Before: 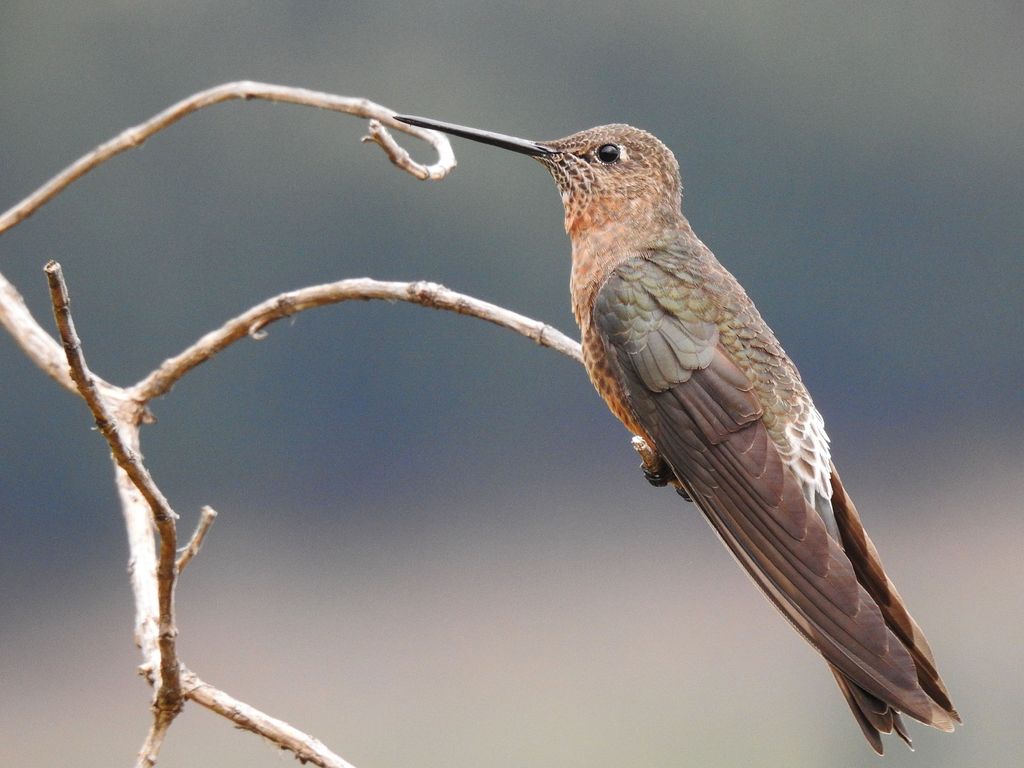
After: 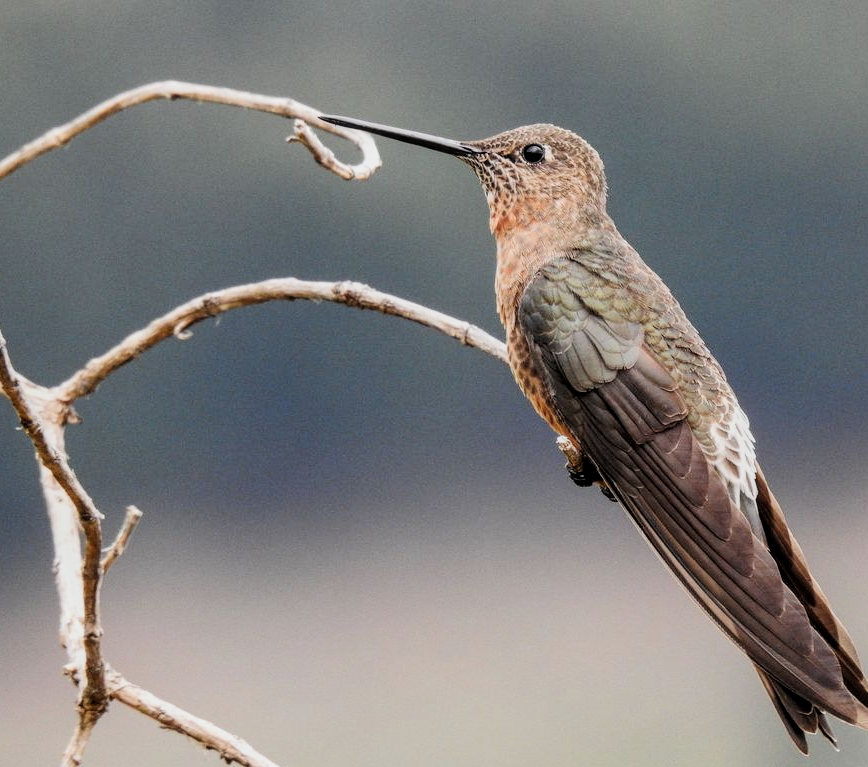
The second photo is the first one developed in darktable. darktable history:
local contrast: on, module defaults
crop: left 7.394%, right 7.84%
filmic rgb: black relative exposure -7.5 EV, white relative exposure 4.99 EV, hardness 3.31, contrast 1.297
